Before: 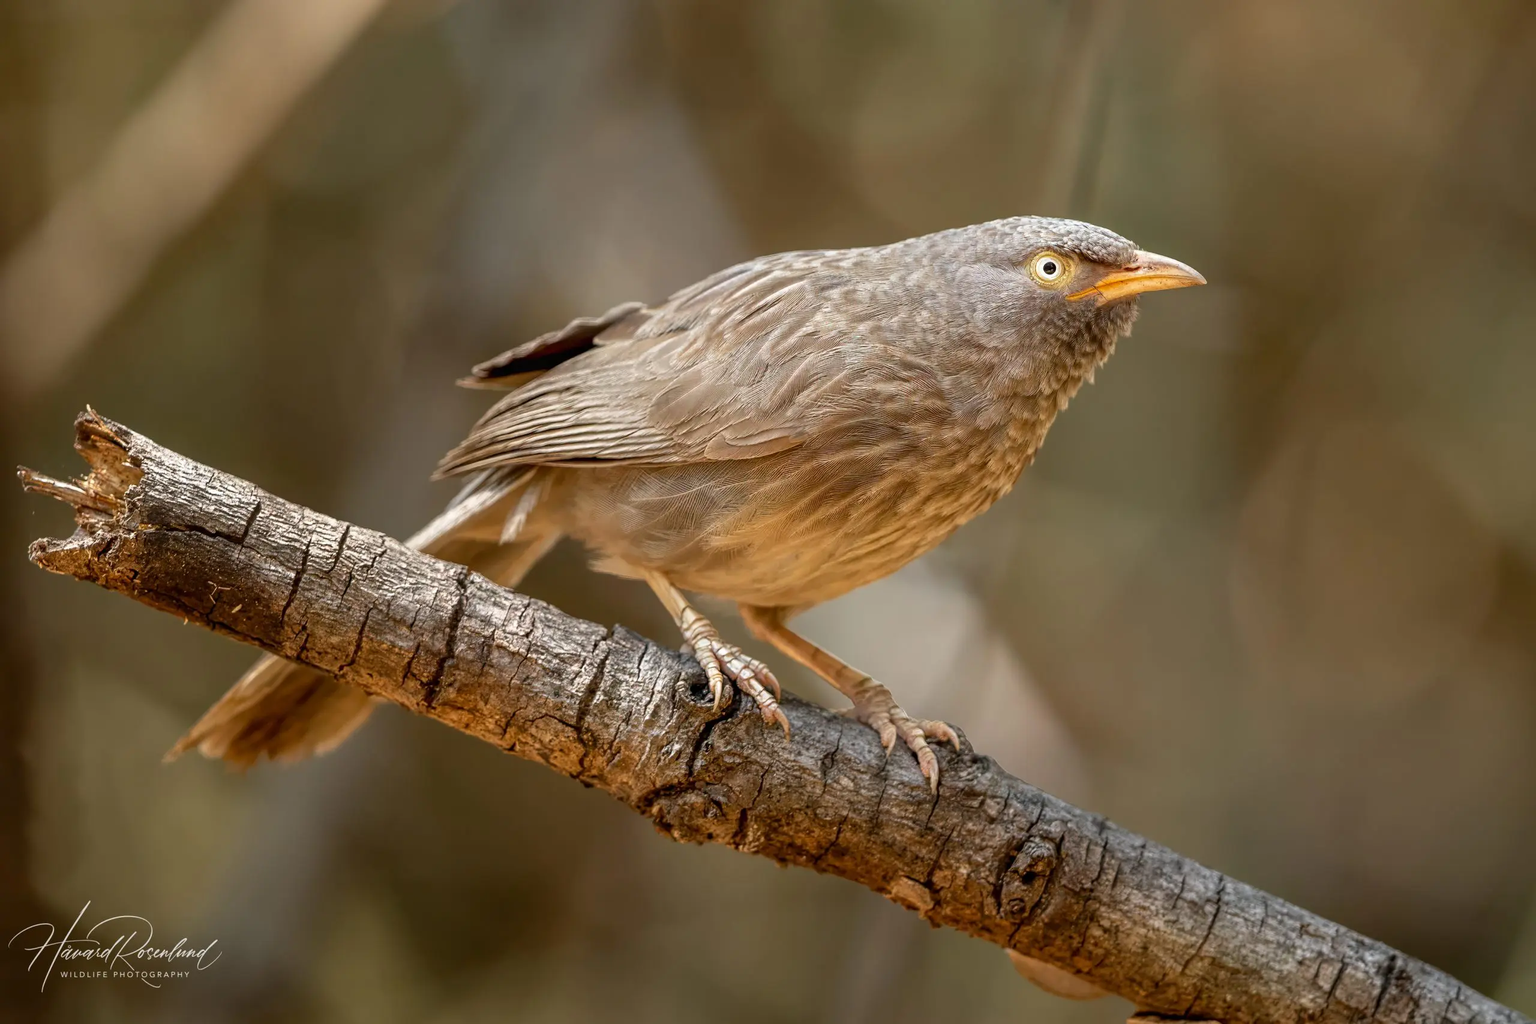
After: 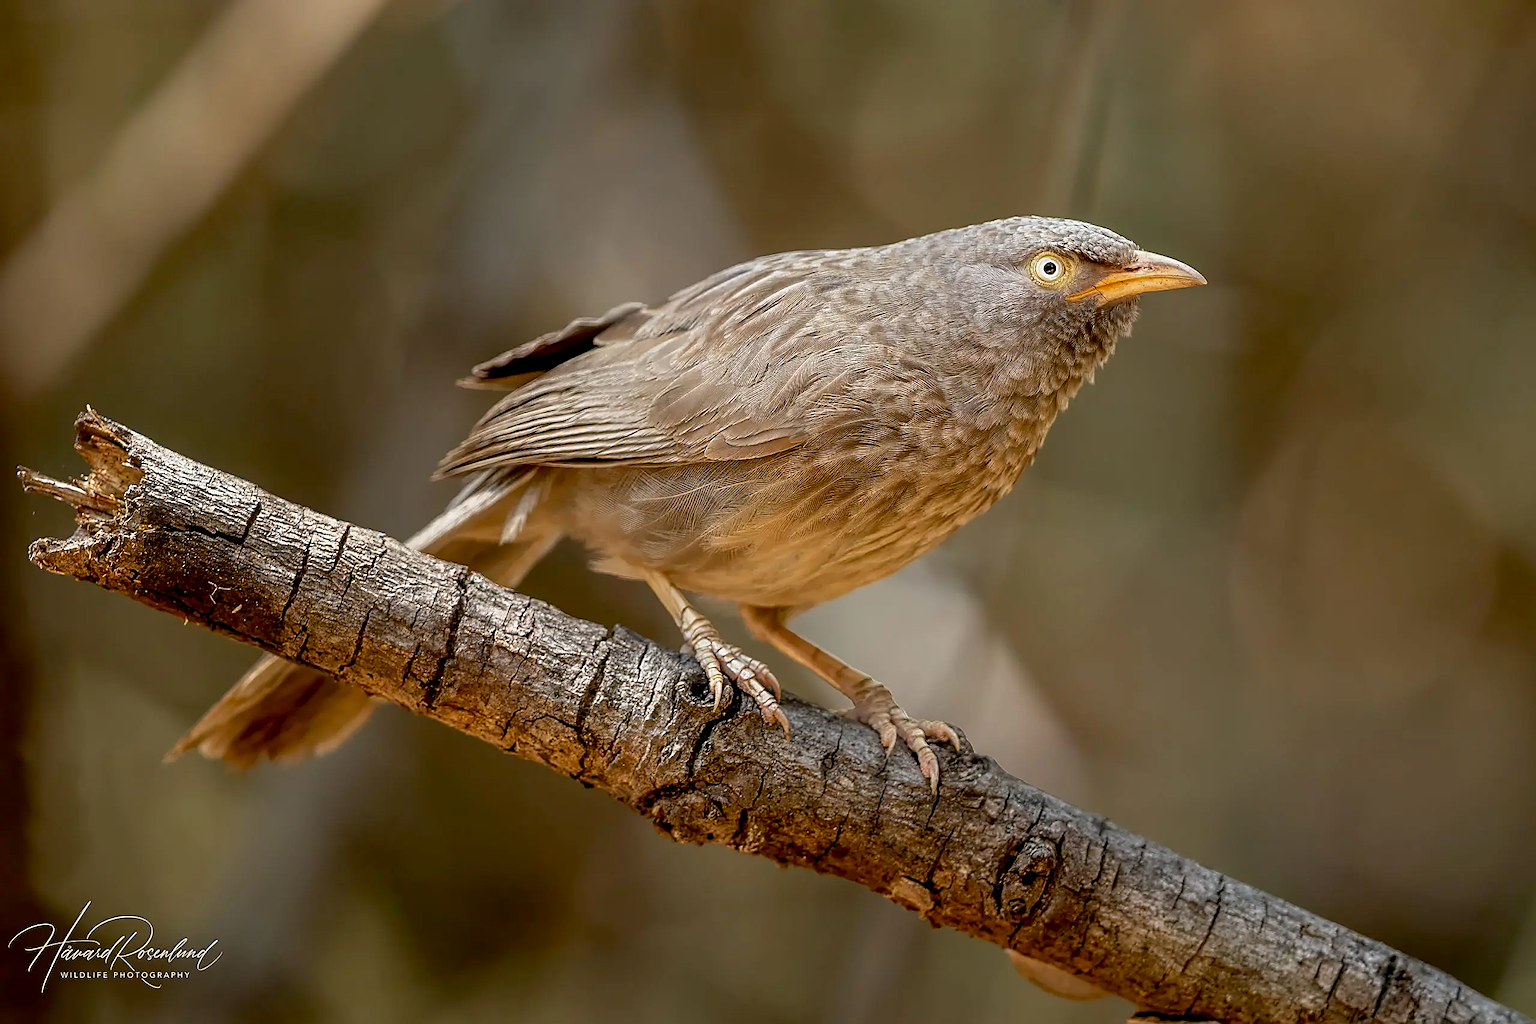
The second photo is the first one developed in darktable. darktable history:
exposure: black level correction 0.009, exposure -0.159 EV, compensate highlight preservation false
sharpen: radius 1.4, amount 1.25, threshold 0.7
